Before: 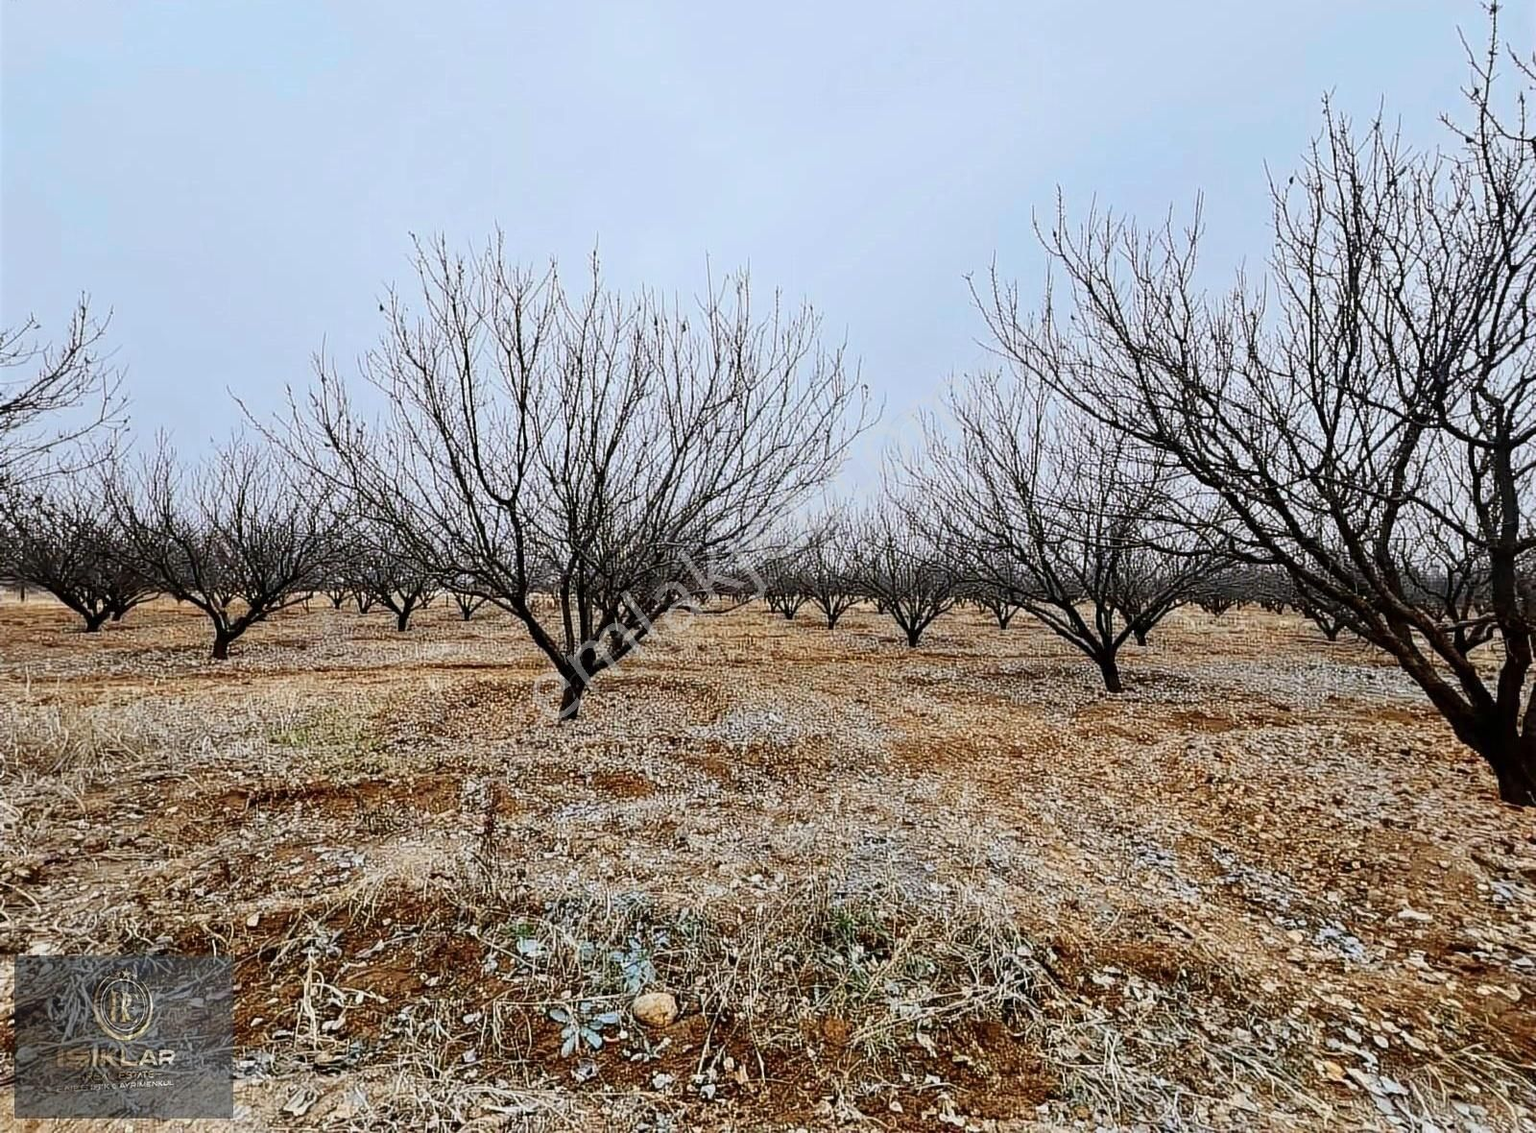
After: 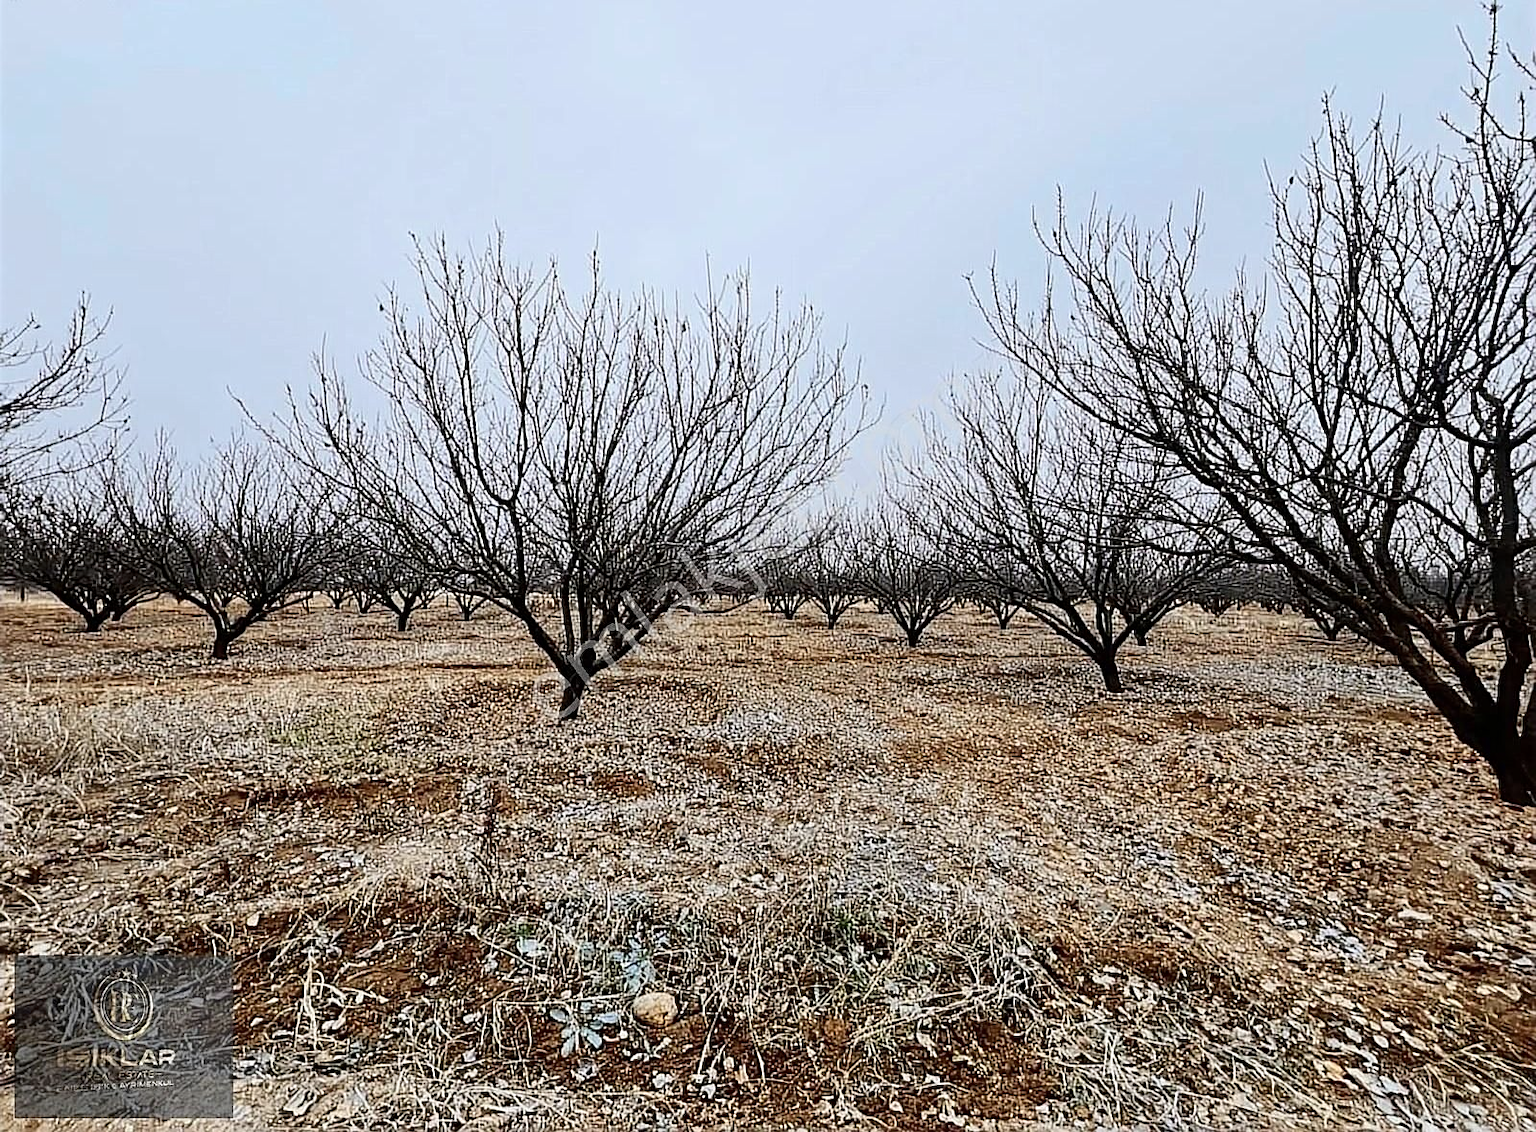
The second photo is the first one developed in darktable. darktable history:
contrast brightness saturation: contrast 0.114, saturation -0.164
sharpen: amount 0.493
